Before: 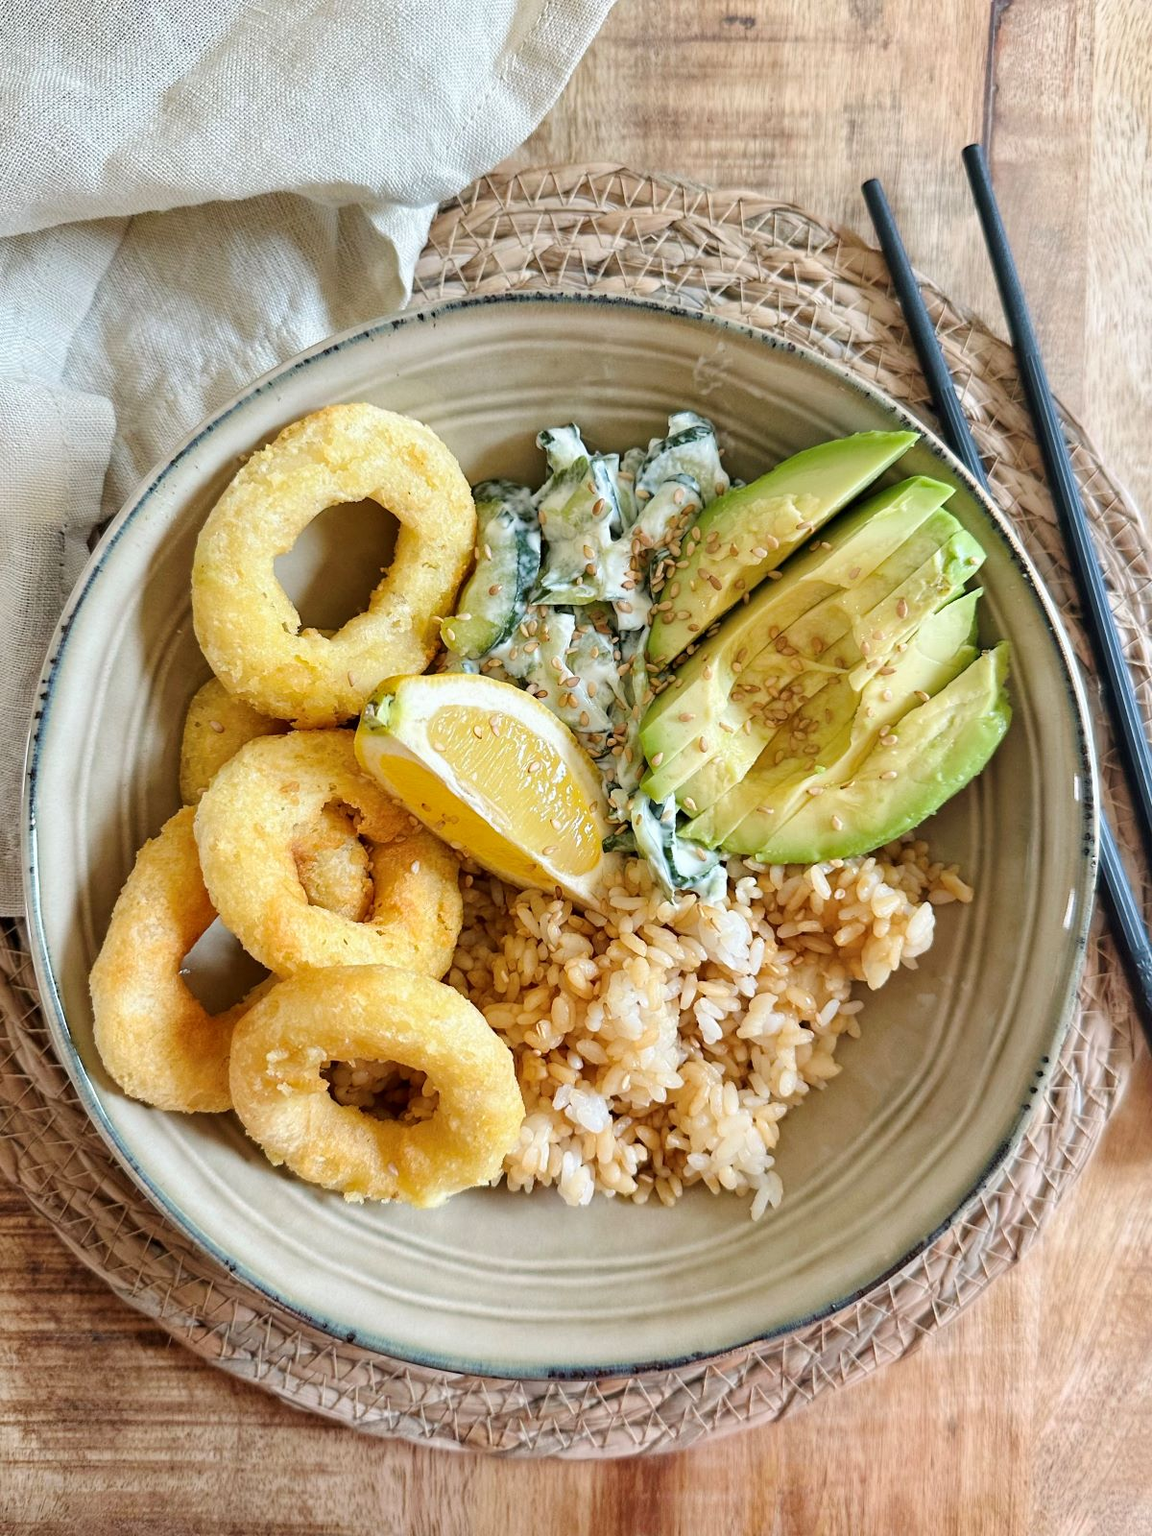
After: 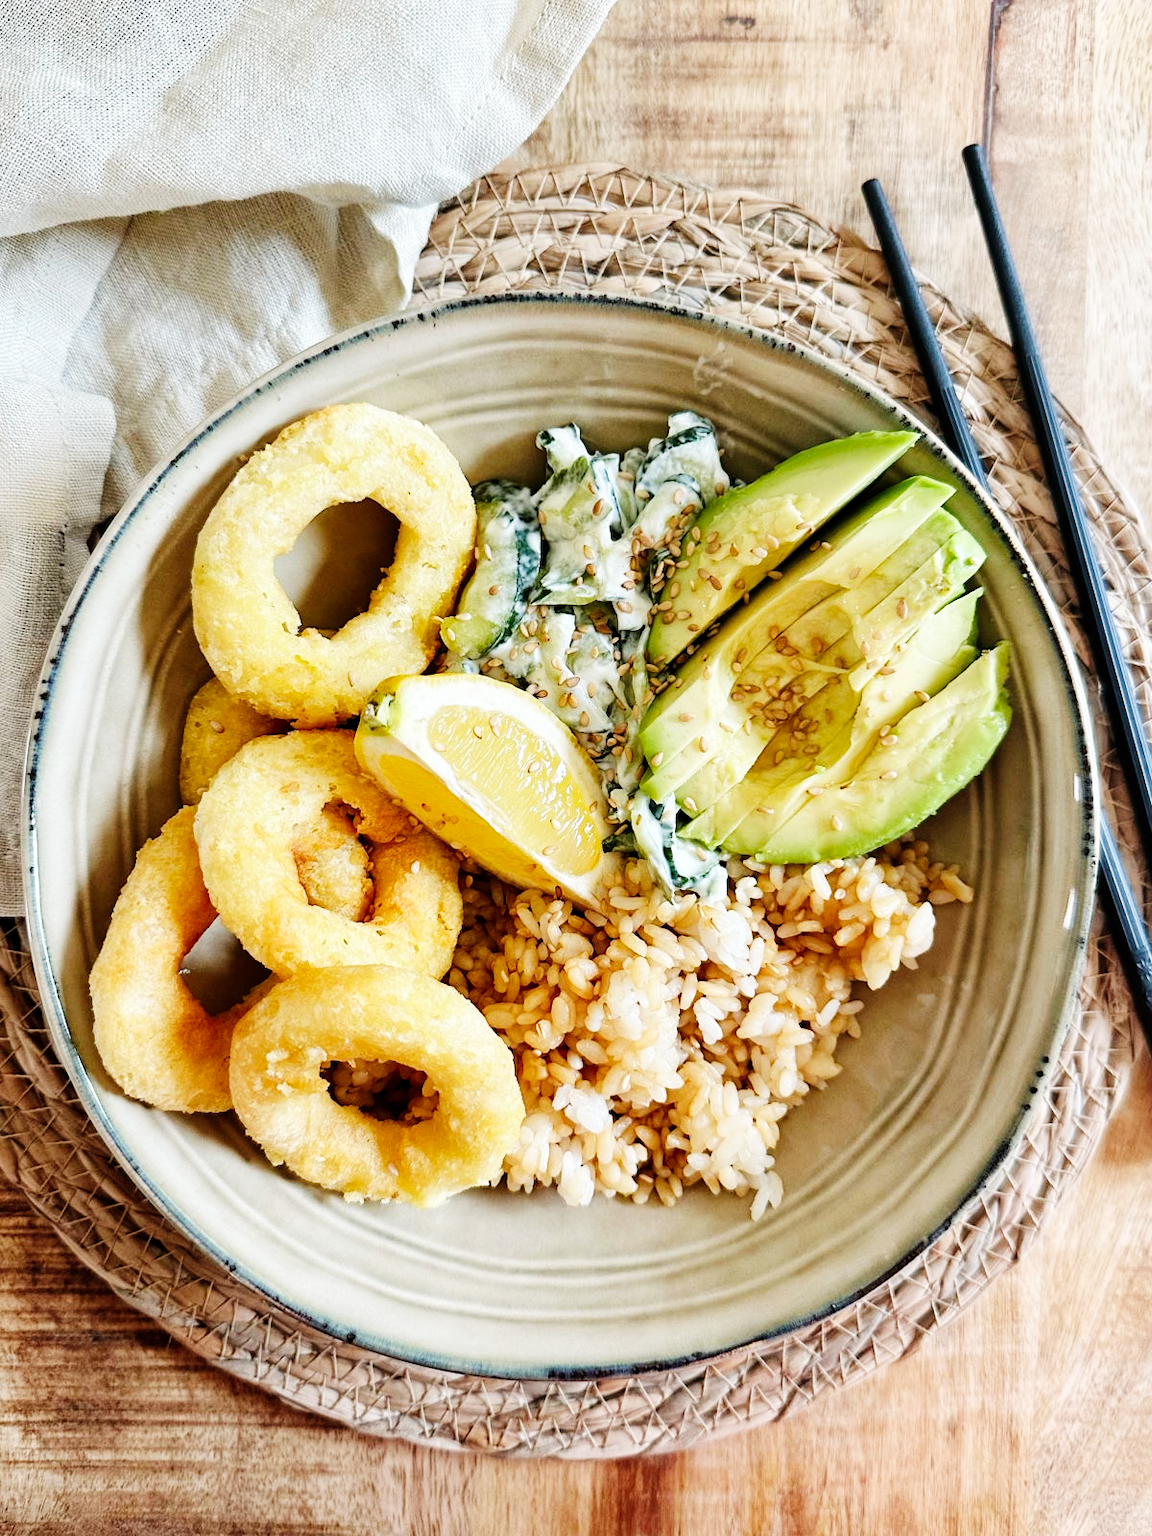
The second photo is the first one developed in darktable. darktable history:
sigmoid: contrast 1.7, skew -0.2, preserve hue 0%, red attenuation 0.1, red rotation 0.035, green attenuation 0.1, green rotation -0.017, blue attenuation 0.15, blue rotation -0.052, base primaries Rec2020
levels: mode automatic, black 0.023%, white 99.97%, levels [0.062, 0.494, 0.925]
